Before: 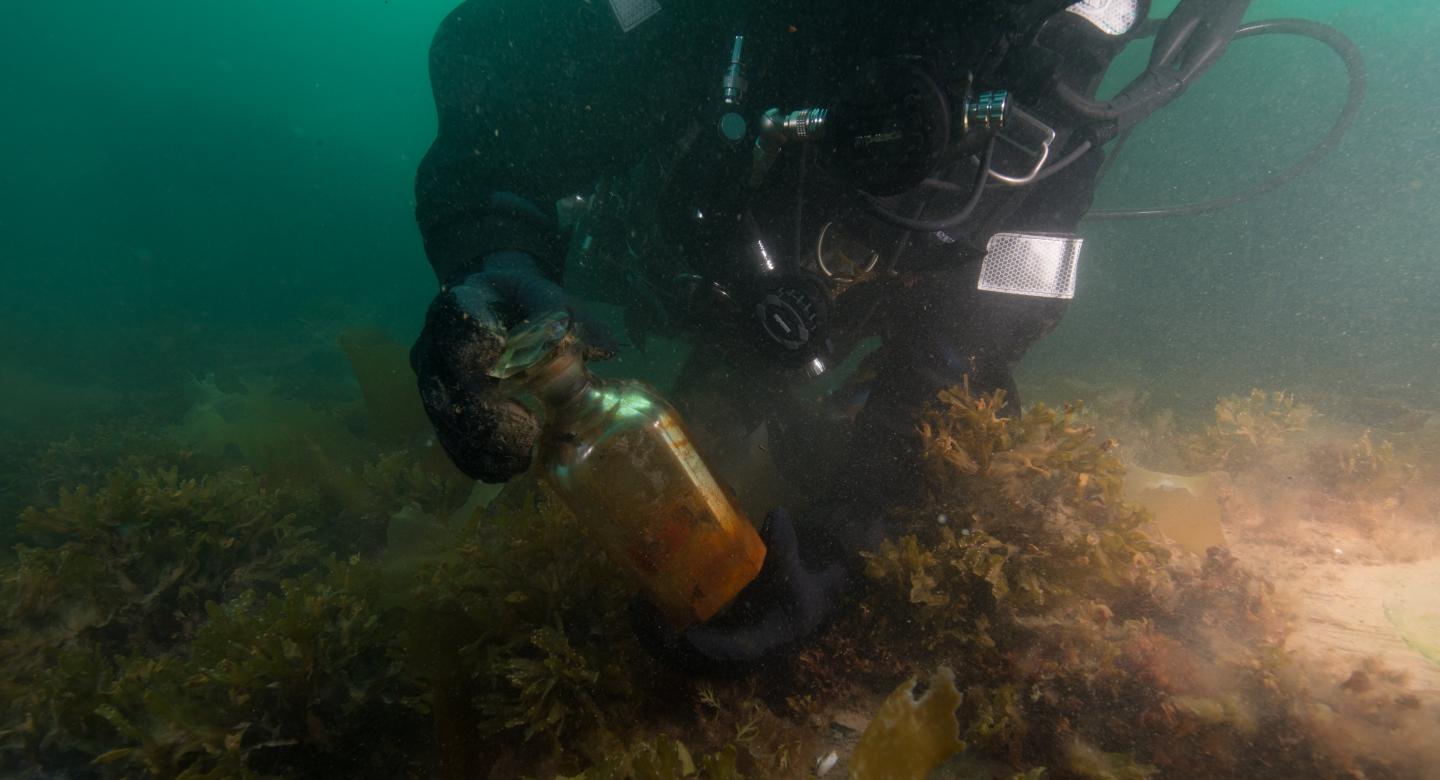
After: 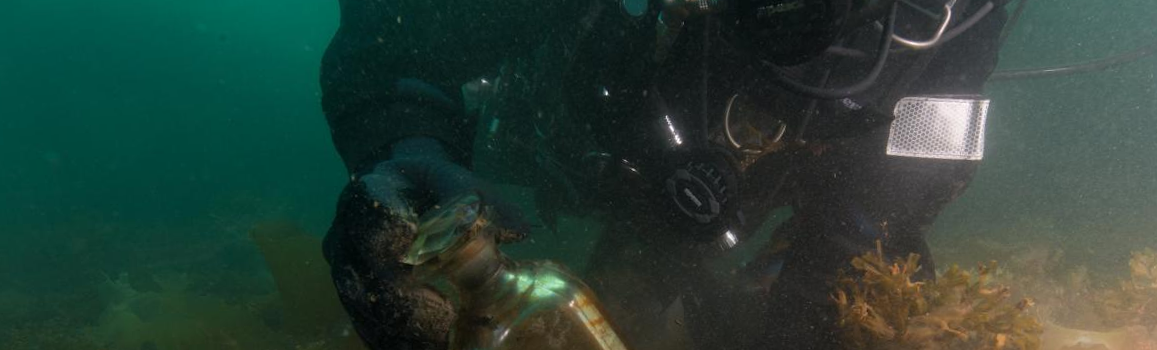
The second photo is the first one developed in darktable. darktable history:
crop: left 7.036%, top 18.398%, right 14.379%, bottom 40.043%
rotate and perspective: rotation -2.56°, automatic cropping off
